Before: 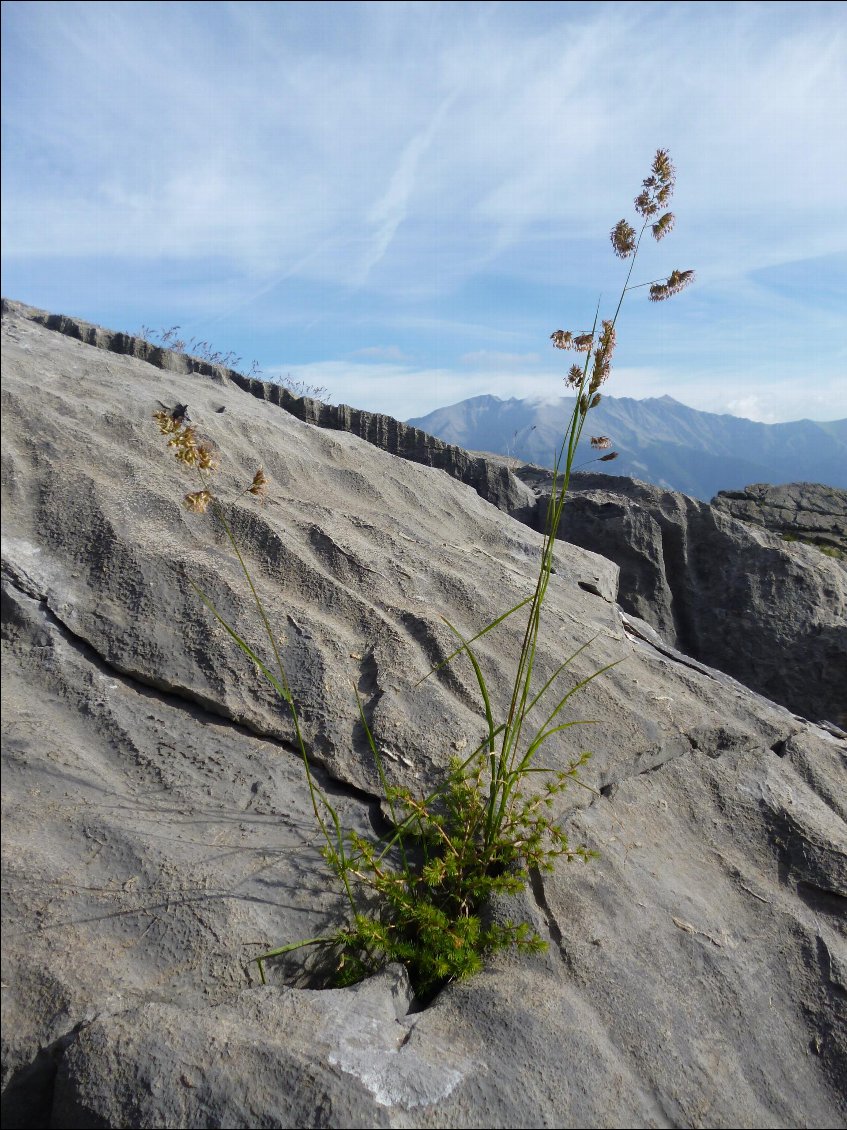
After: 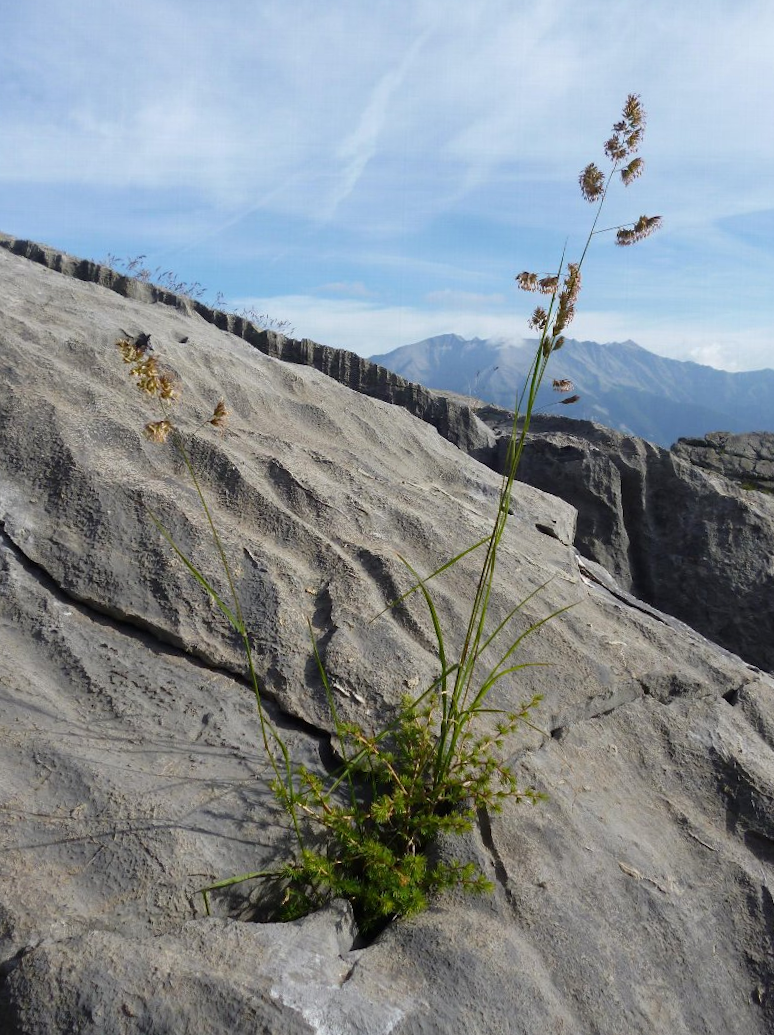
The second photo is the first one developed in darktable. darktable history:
crop and rotate: angle -1.86°, left 3.084%, top 3.712%, right 1.513%, bottom 0.714%
